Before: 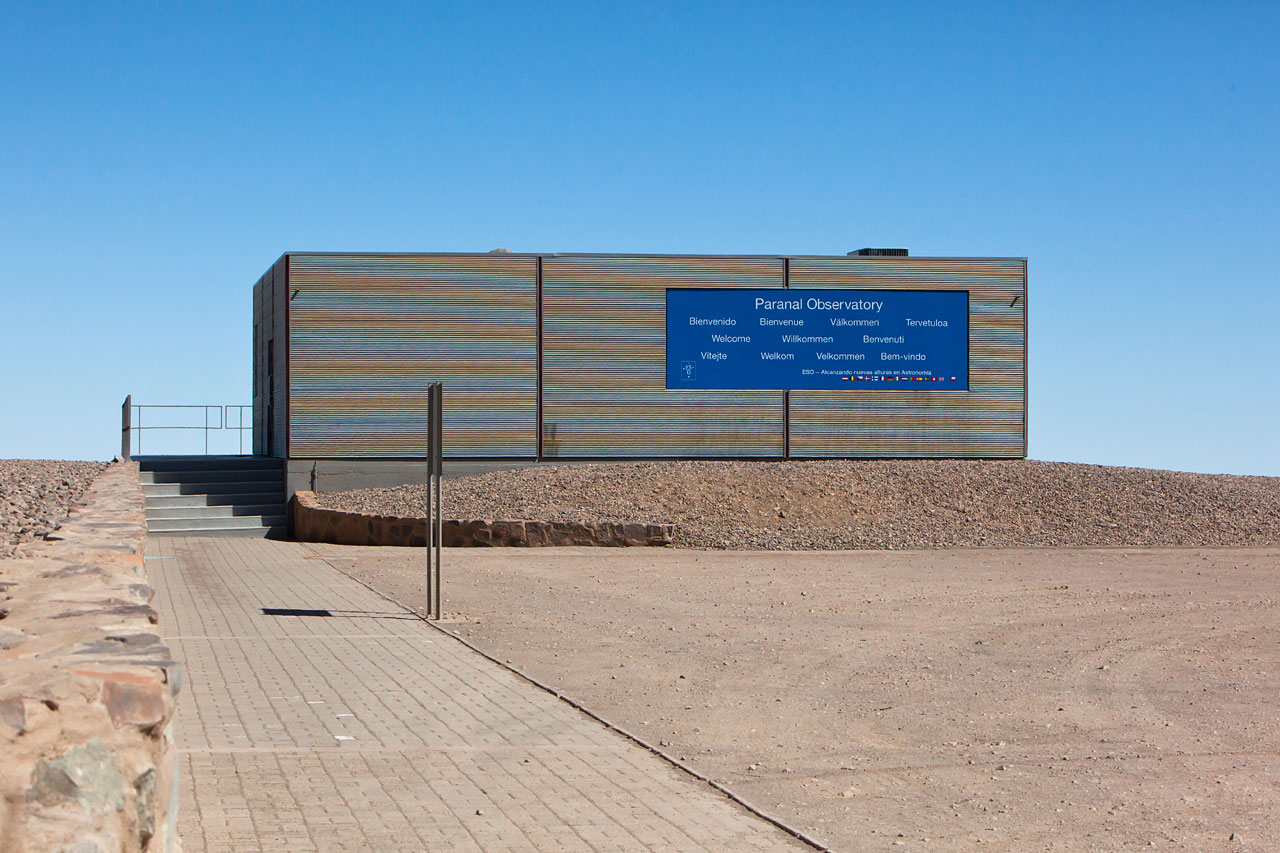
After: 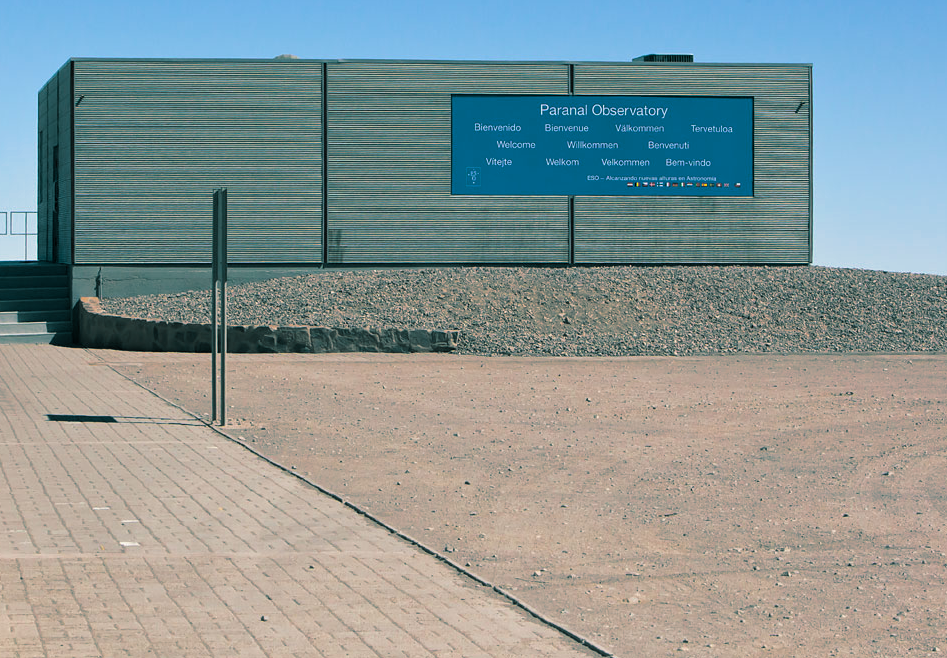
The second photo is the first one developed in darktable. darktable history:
split-toning: shadows › hue 186.43°, highlights › hue 49.29°, compress 30.29%
crop: left 16.871%, top 22.857%, right 9.116%
